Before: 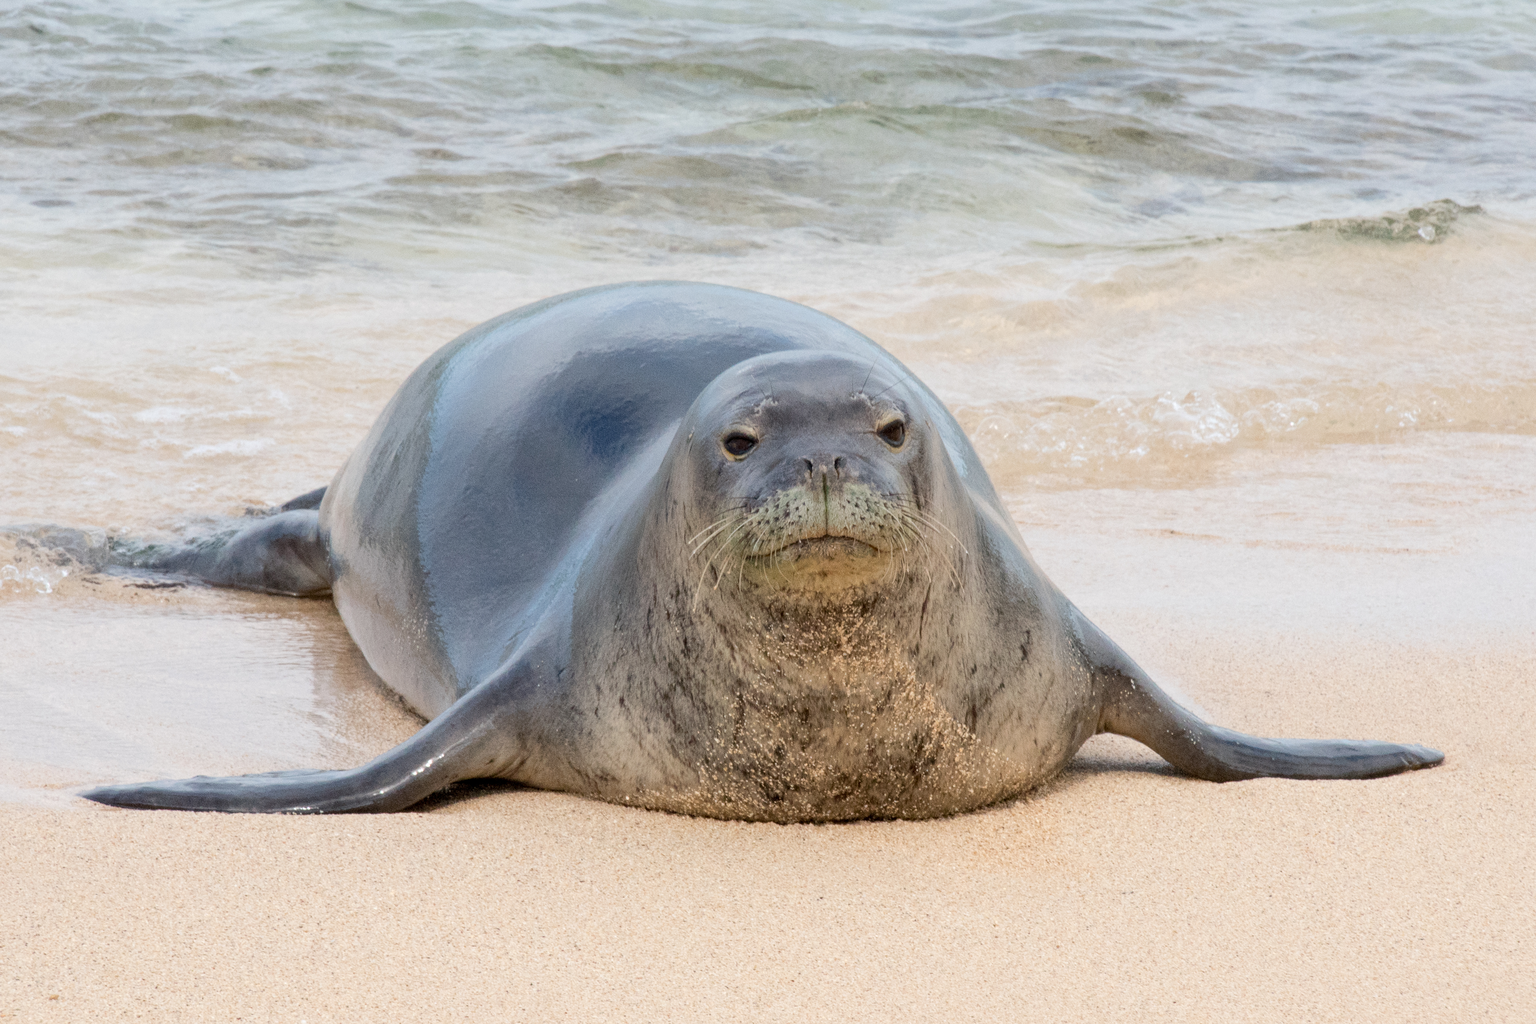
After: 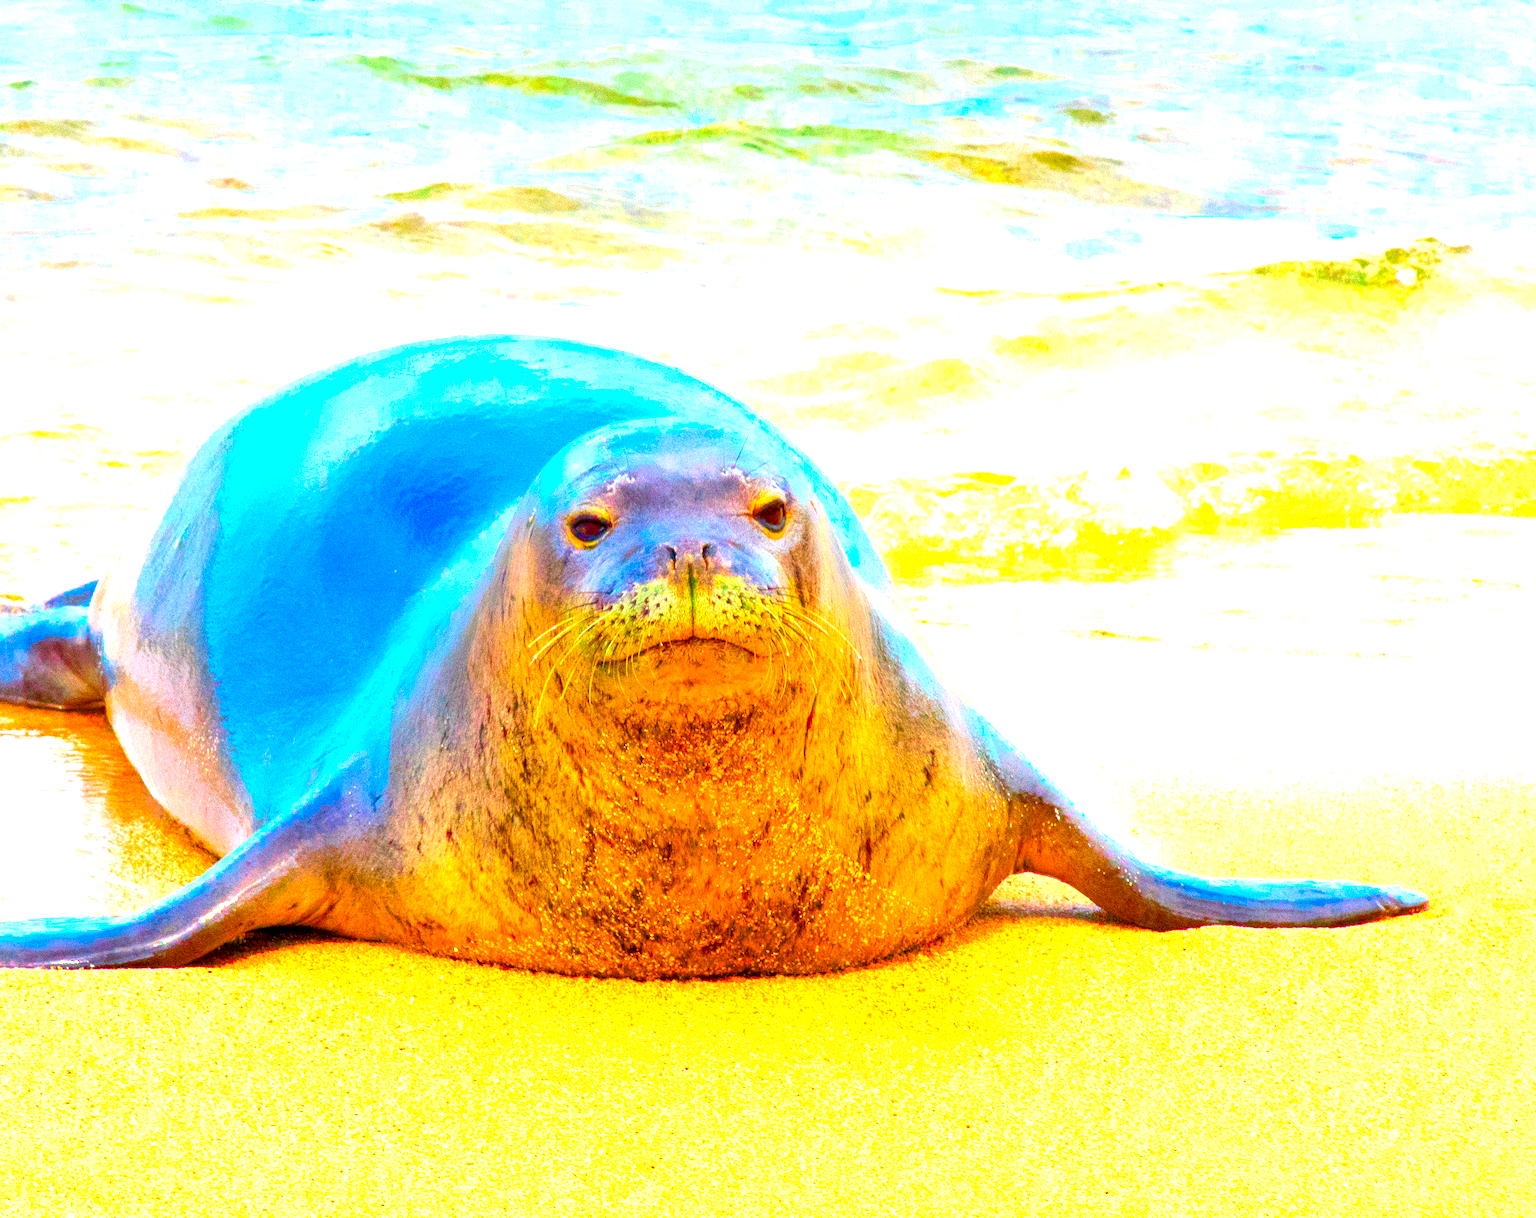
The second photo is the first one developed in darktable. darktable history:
color balance rgb: power › chroma 0.258%, power › hue 60.68°, linear chroma grading › global chroma 41.665%, perceptual saturation grading › global saturation 29.571%, perceptual brilliance grading › global brilliance 25.015%, global vibrance 59.228%
exposure: black level correction 0, exposure 0.499 EV, compensate highlight preservation false
tone equalizer: smoothing diameter 2.02%, edges refinement/feathering 18.22, mask exposure compensation -1.57 EV, filter diffusion 5
crop: left 15.928%
color correction: highlights a* 1.71, highlights b* -1.85, saturation 2.43
